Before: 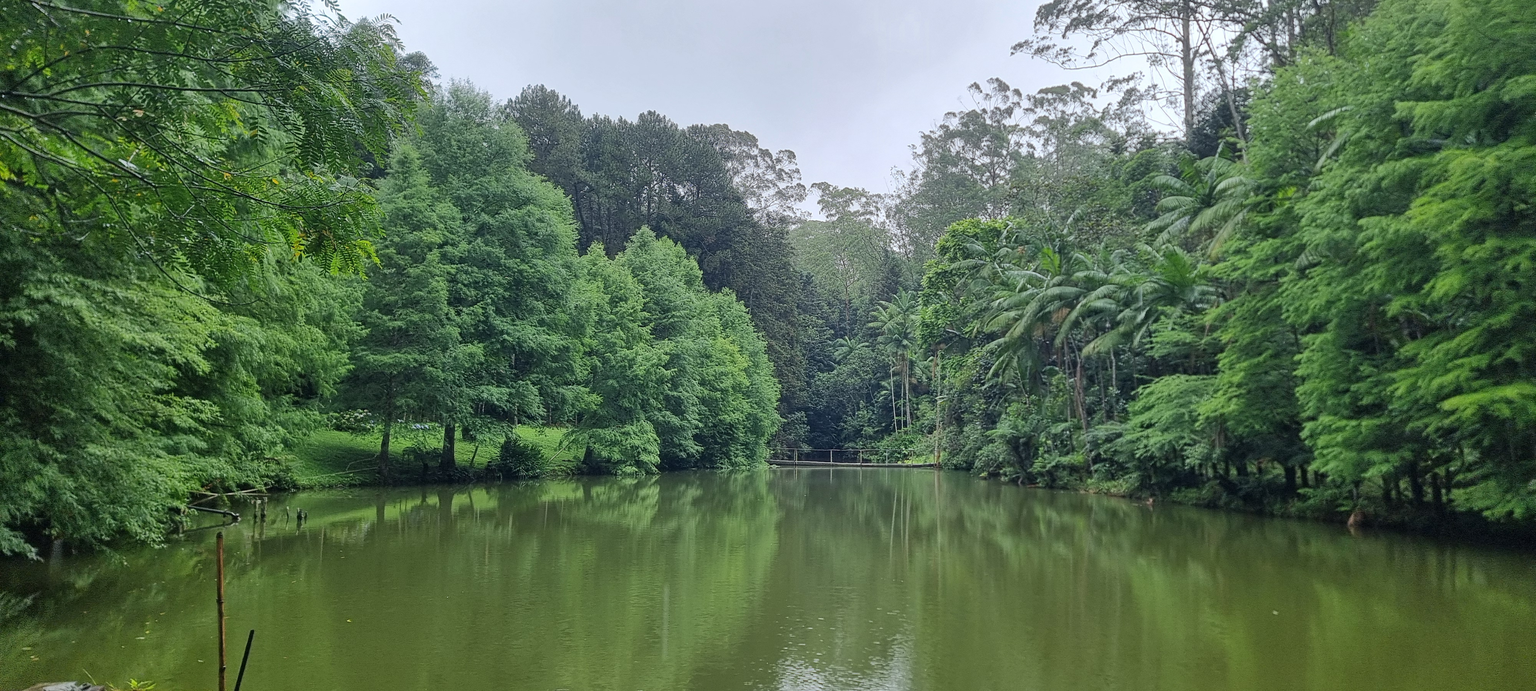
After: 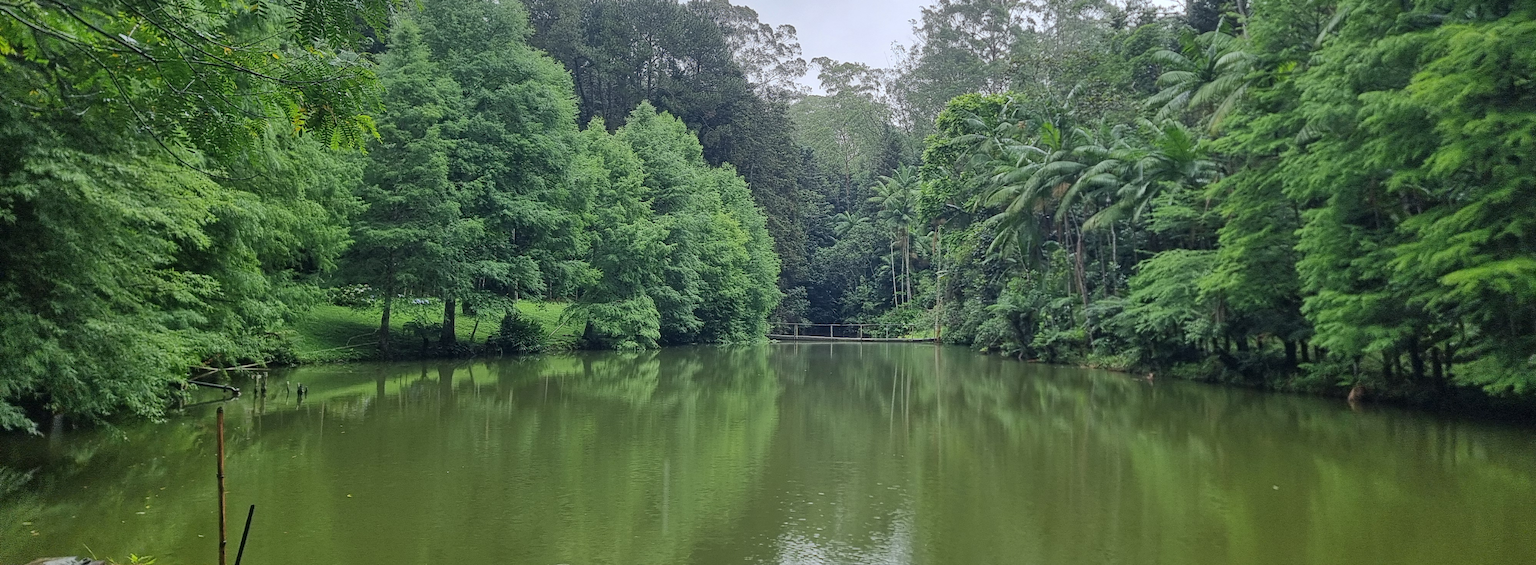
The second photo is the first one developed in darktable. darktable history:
crop and rotate: top 18.217%
